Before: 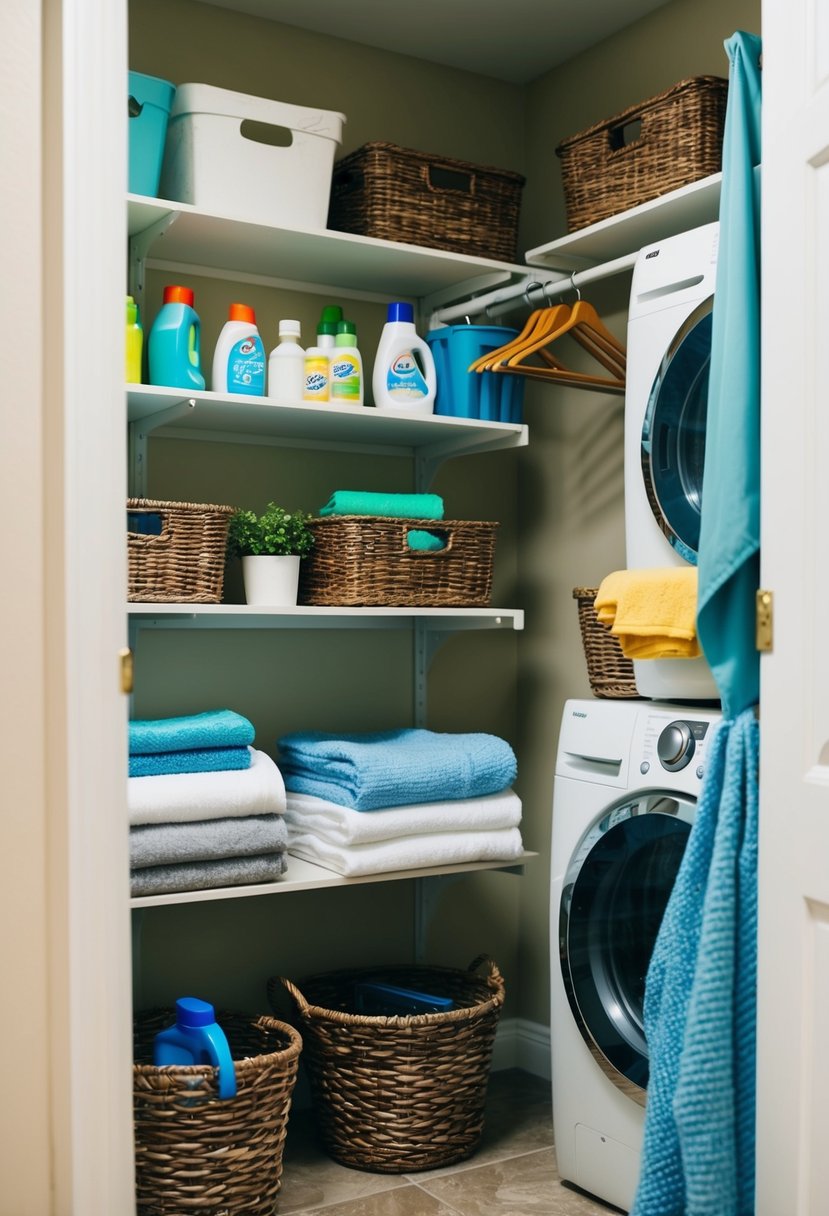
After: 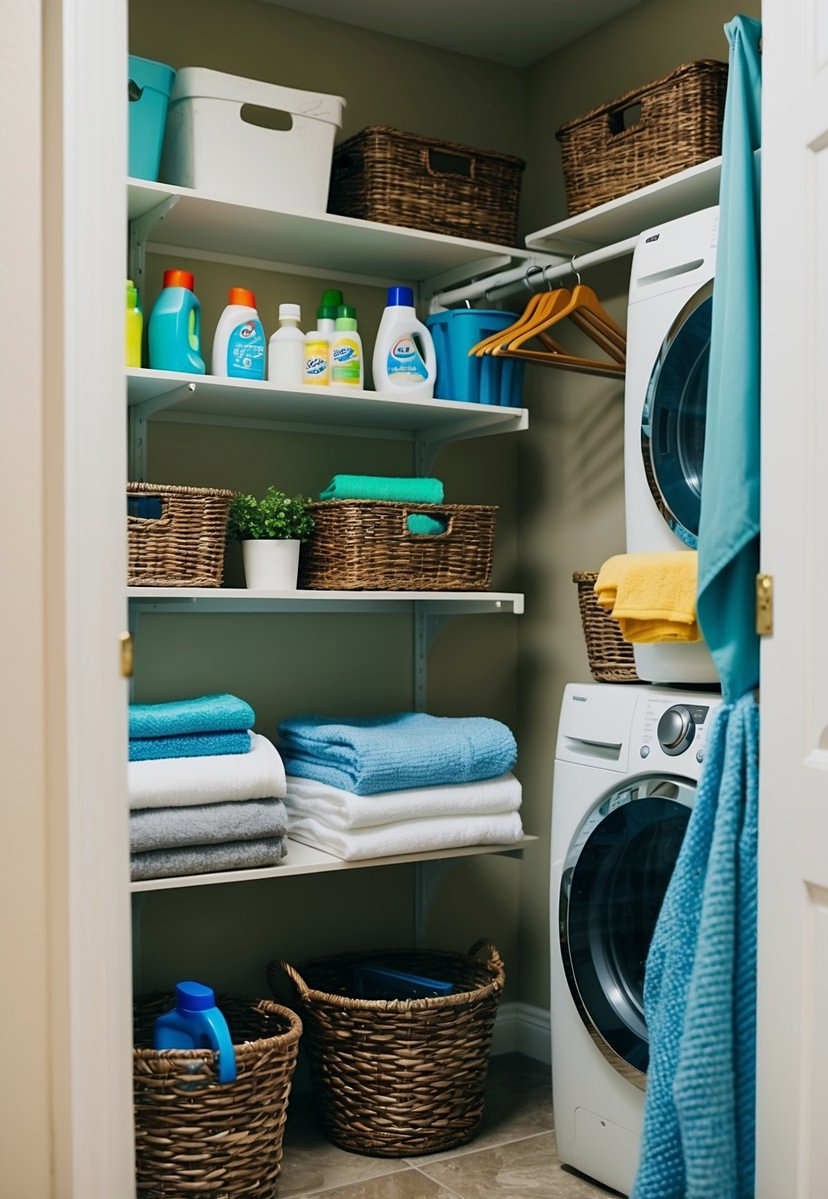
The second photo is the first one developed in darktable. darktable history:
sharpen: amount 0.202
crop: top 1.387%, right 0.101%
exposure: exposure -0.151 EV, compensate exposure bias true, compensate highlight preservation false
